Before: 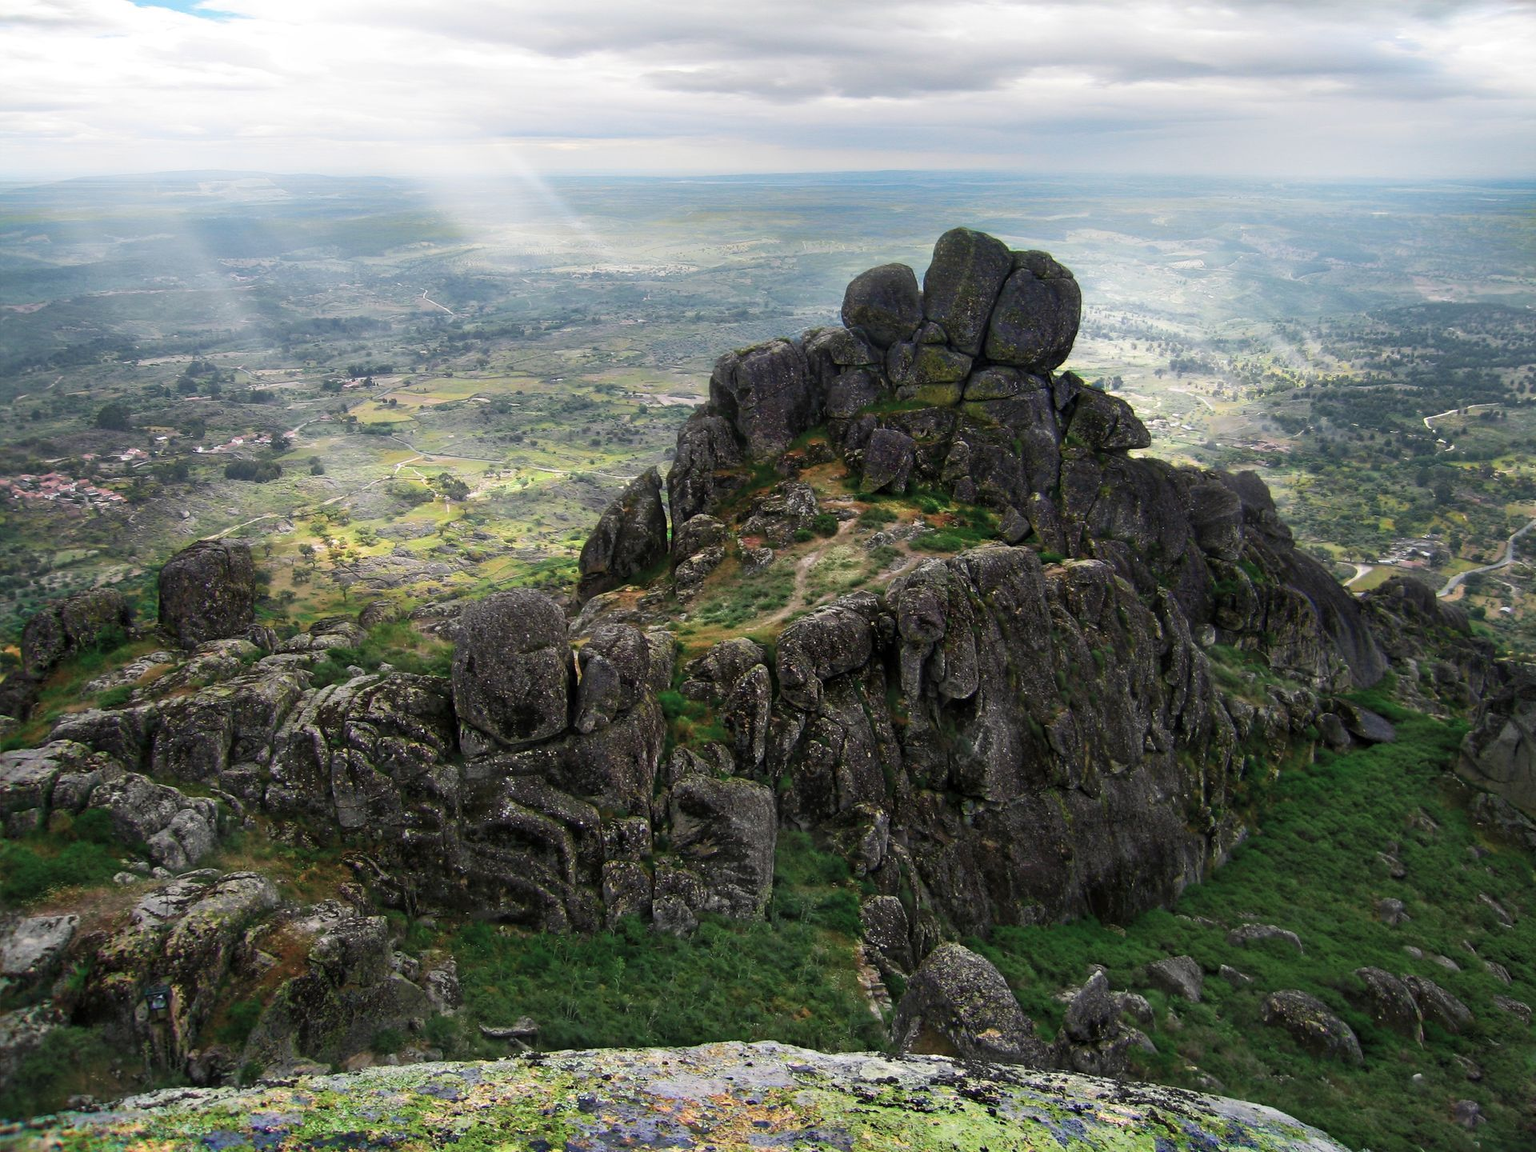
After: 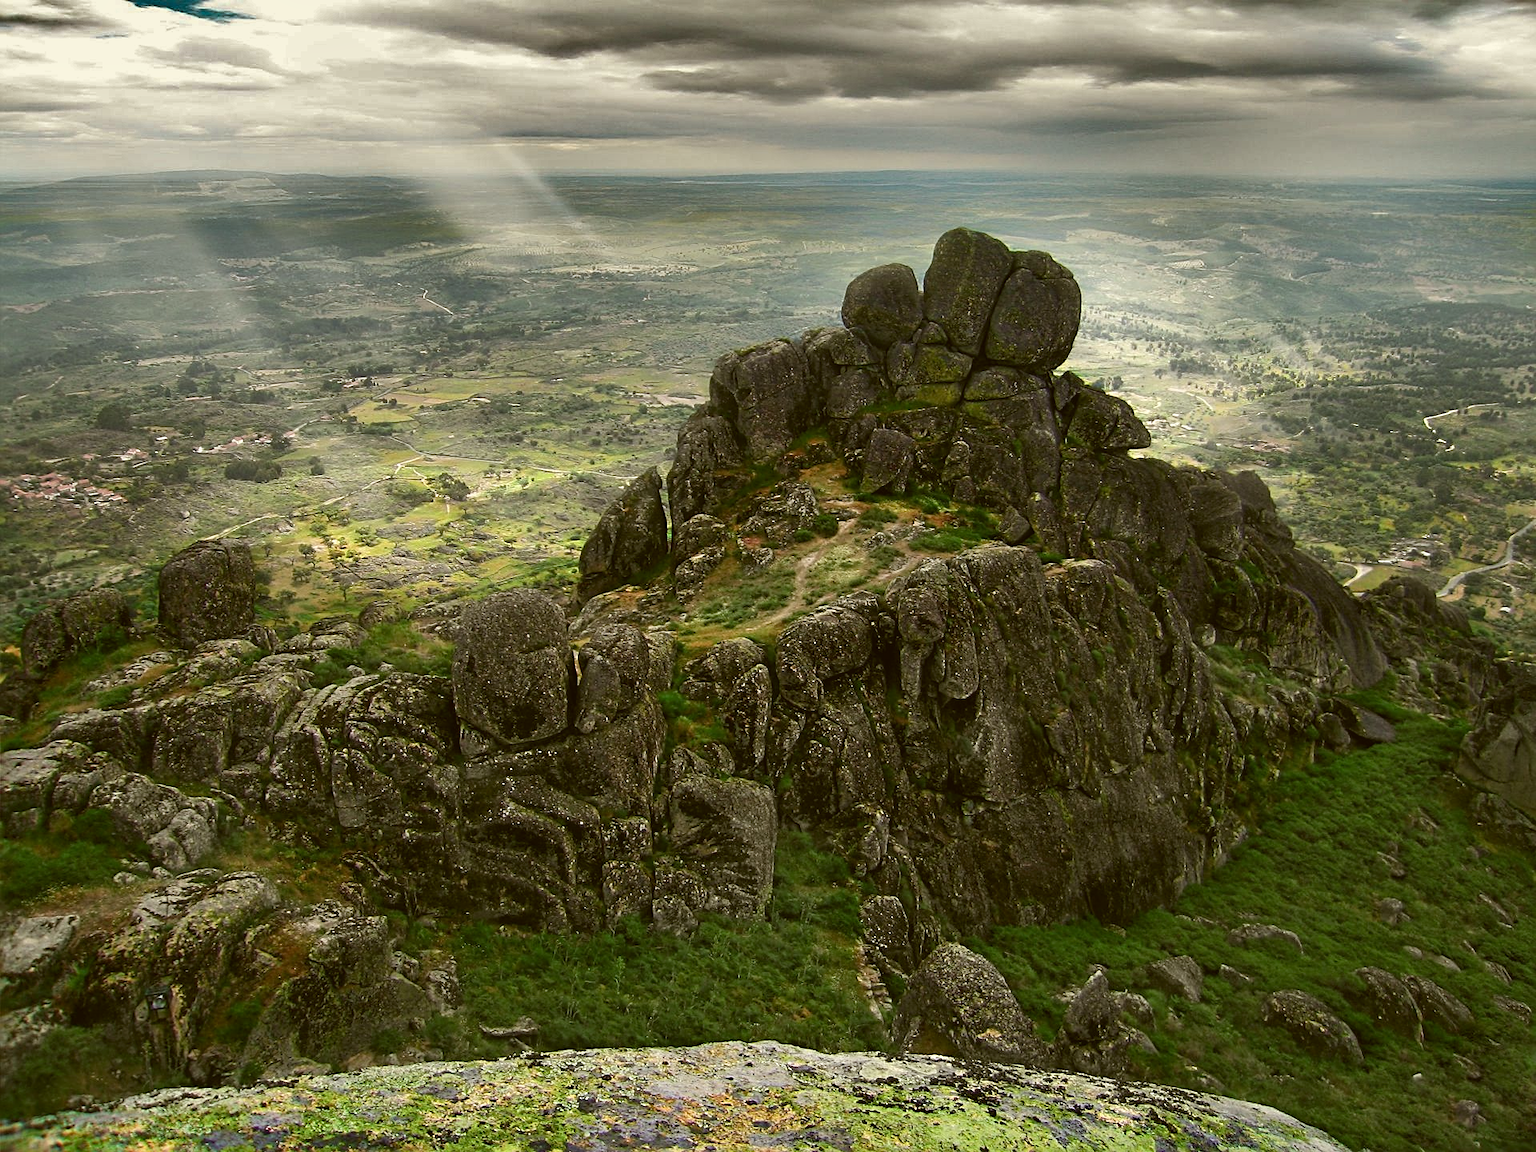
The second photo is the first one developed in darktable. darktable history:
shadows and highlights: shadows 20.85, highlights -82.42, soften with gaussian
exposure: exposure 0.127 EV, compensate highlight preservation false
color correction: highlights a* -1.36, highlights b* 10.42, shadows a* 0.297, shadows b* 19.49
sharpen: on, module defaults
contrast brightness saturation: contrast -0.078, brightness -0.039, saturation -0.107
